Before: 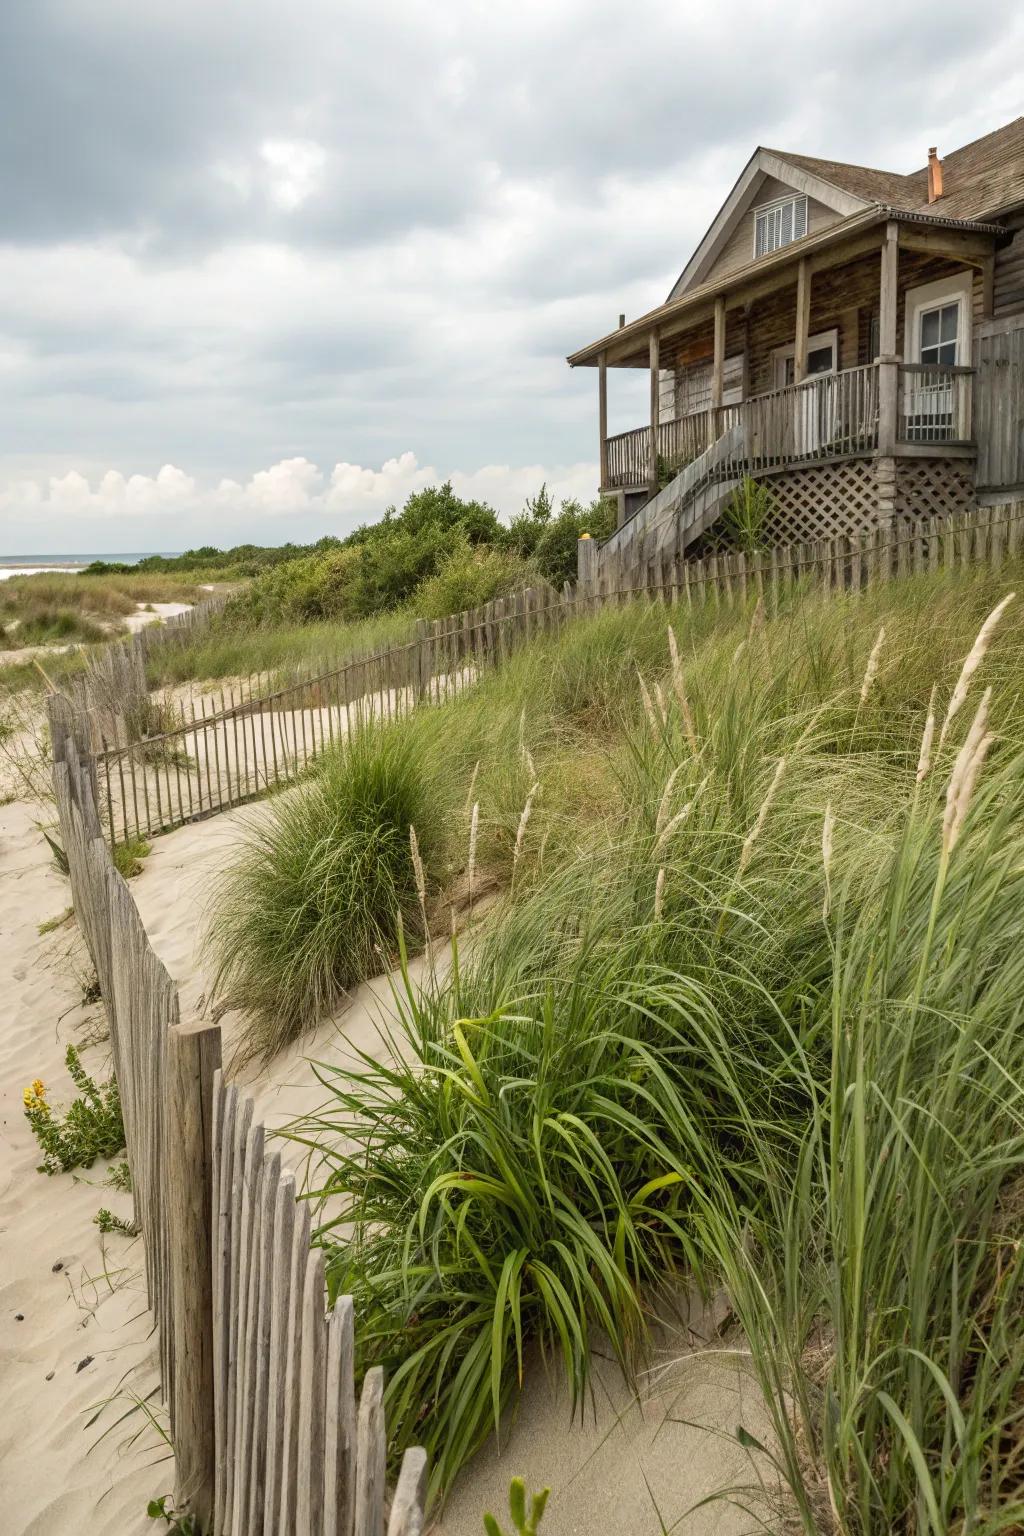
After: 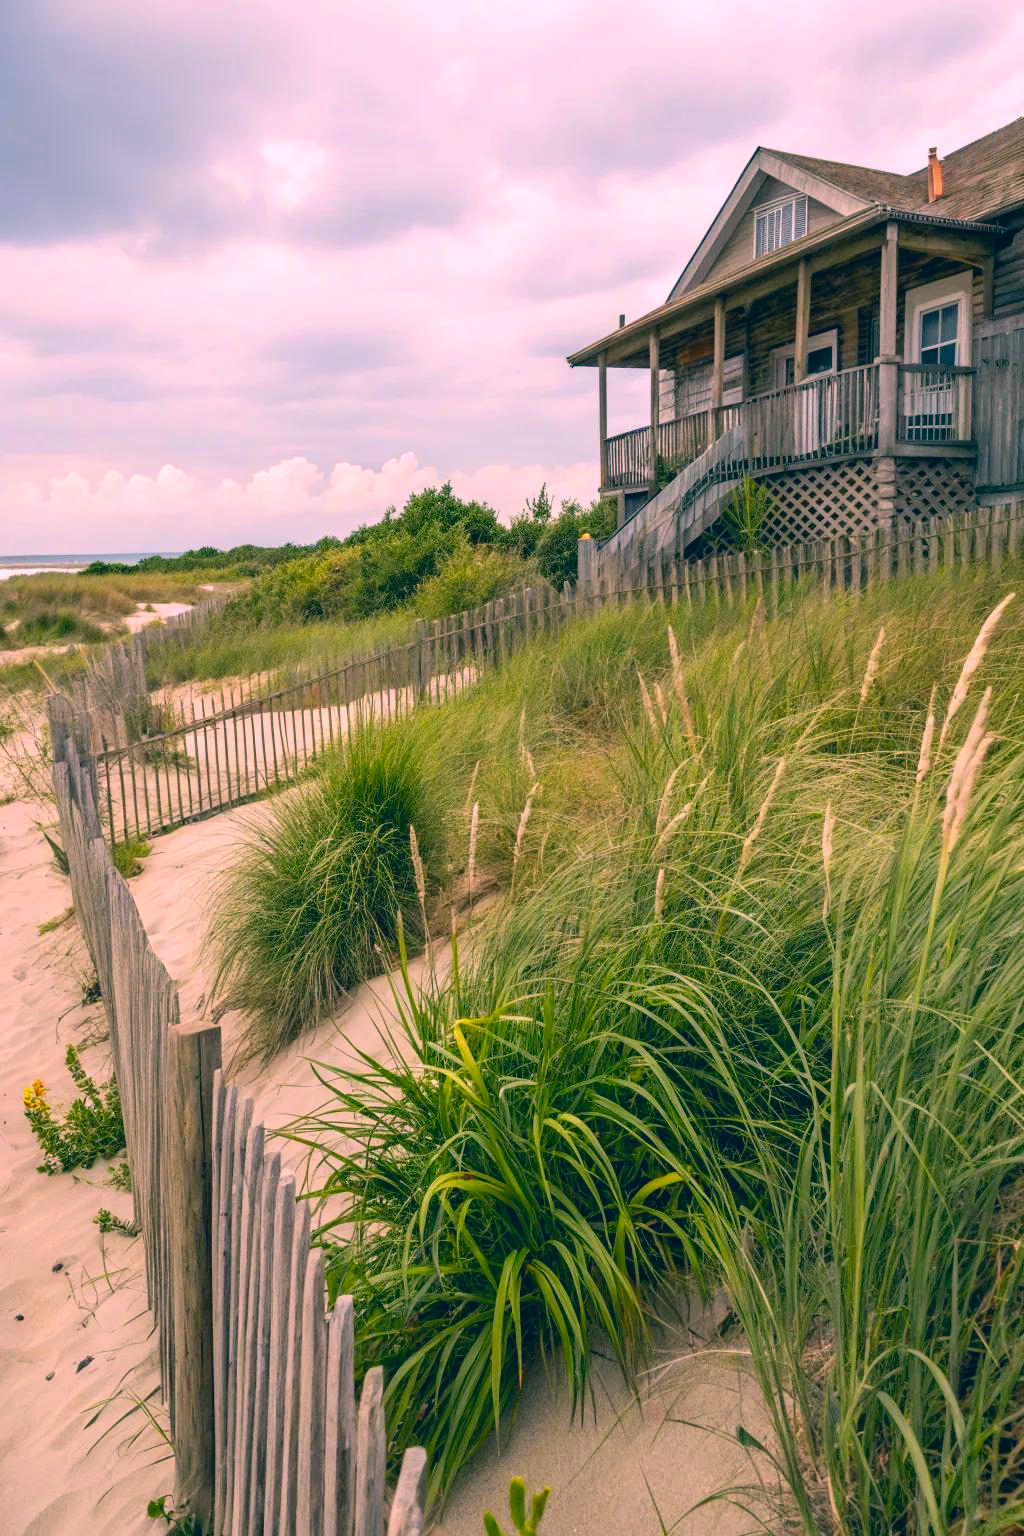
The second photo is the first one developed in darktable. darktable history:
color correction: highlights a* 16.47, highlights b* 0.244, shadows a* -14.79, shadows b* -14.54, saturation 1.47
